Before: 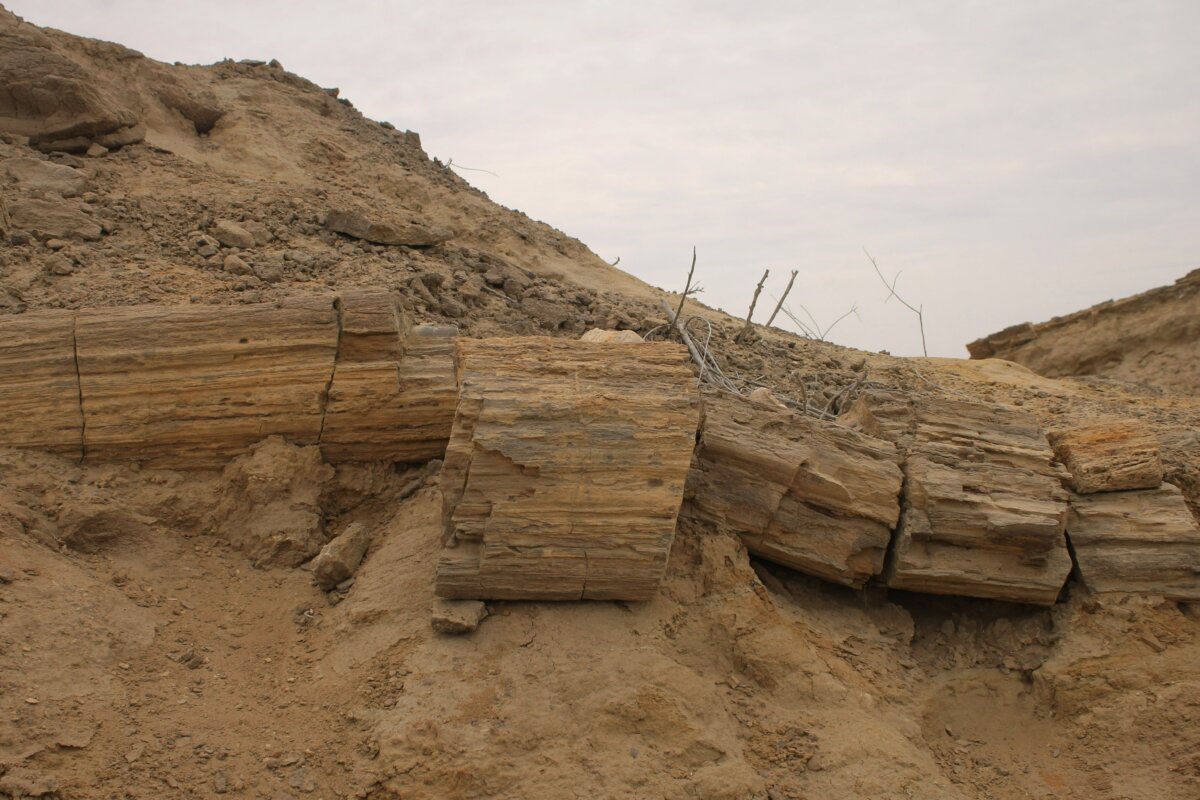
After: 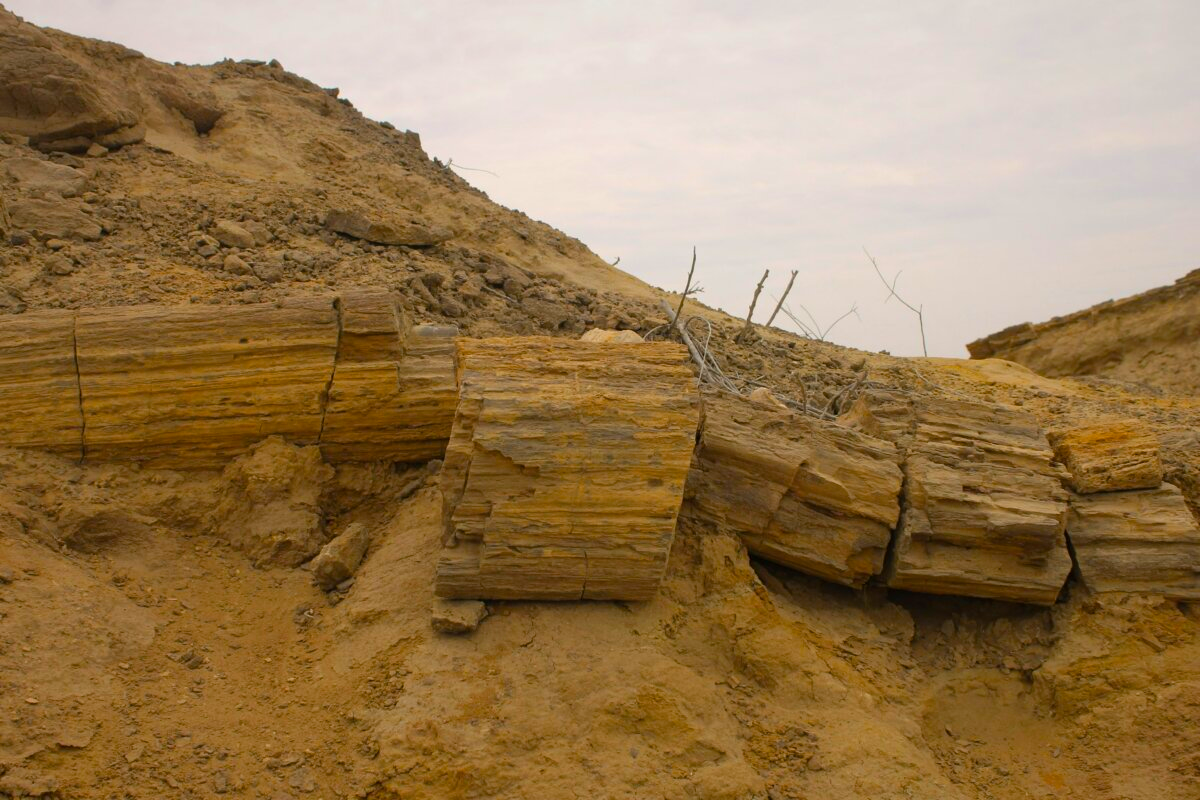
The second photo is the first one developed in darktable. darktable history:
exposure: compensate highlight preservation false
color balance rgb: linear chroma grading › global chroma 15%, perceptual saturation grading › global saturation 30%
